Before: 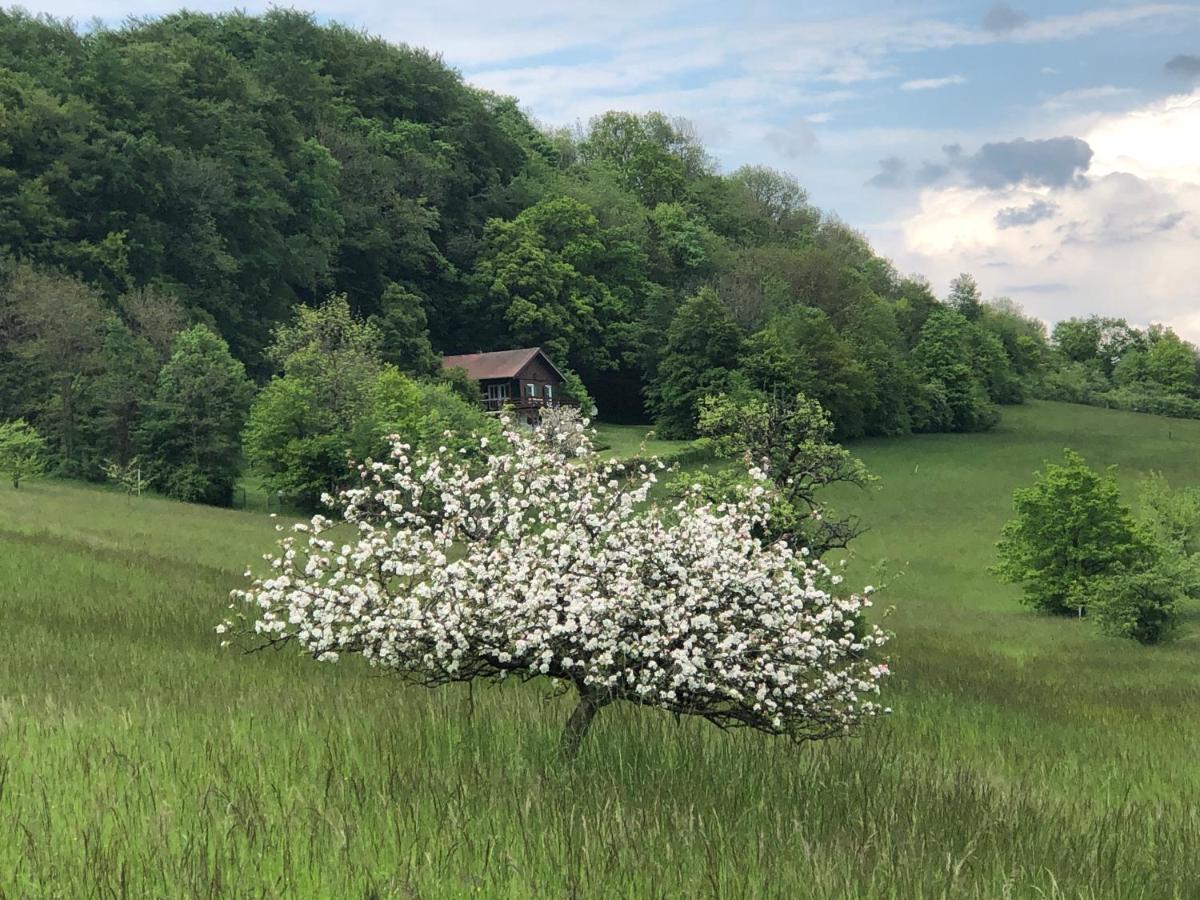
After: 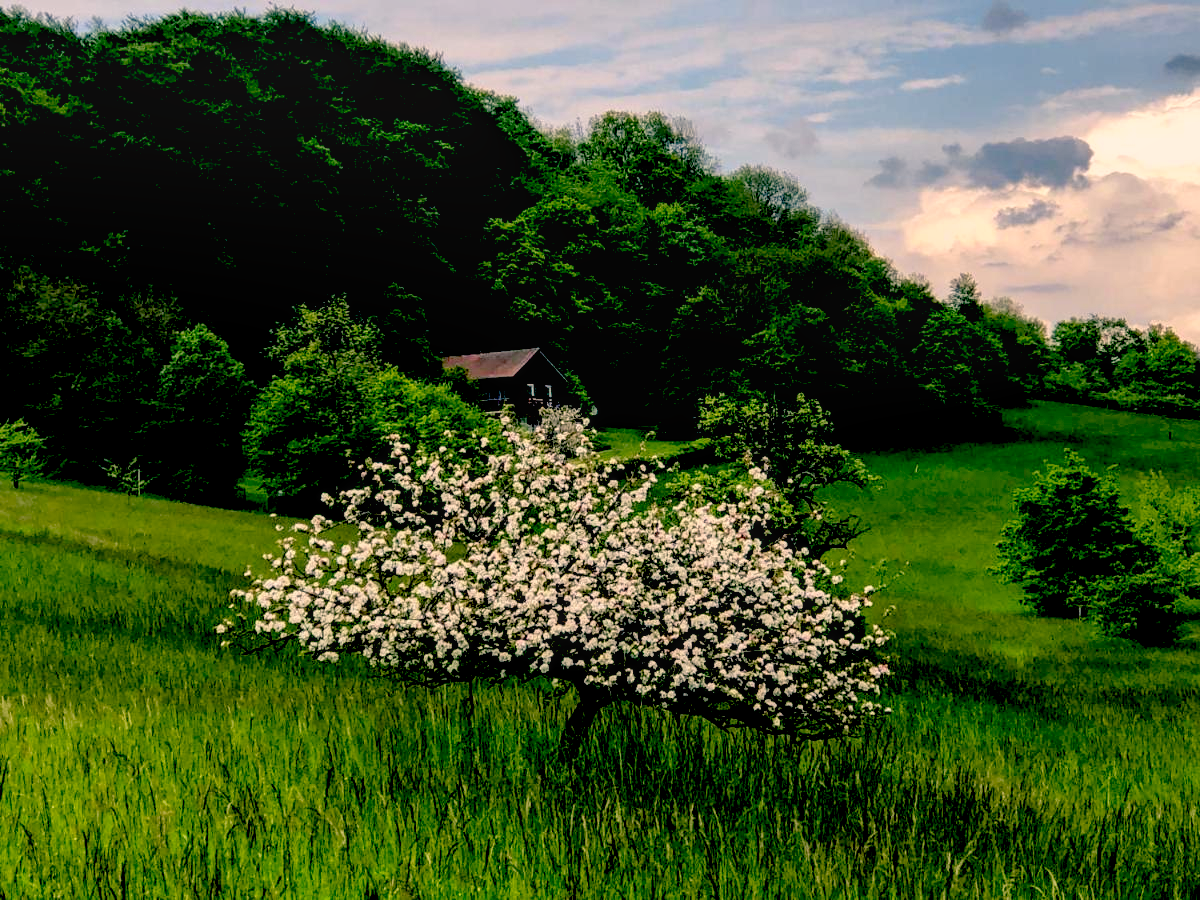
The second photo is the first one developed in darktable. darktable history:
local contrast: on, module defaults
exposure: black level correction 0.1, exposure -0.092 EV, compensate highlight preservation false
color balance rgb: shadows lift › chroma 5.41%, shadows lift › hue 240°, highlights gain › chroma 3.74%, highlights gain › hue 60°, saturation formula JzAzBz (2021)
color correction: highlights a* 3.22, highlights b* 1.93, saturation 1.19
